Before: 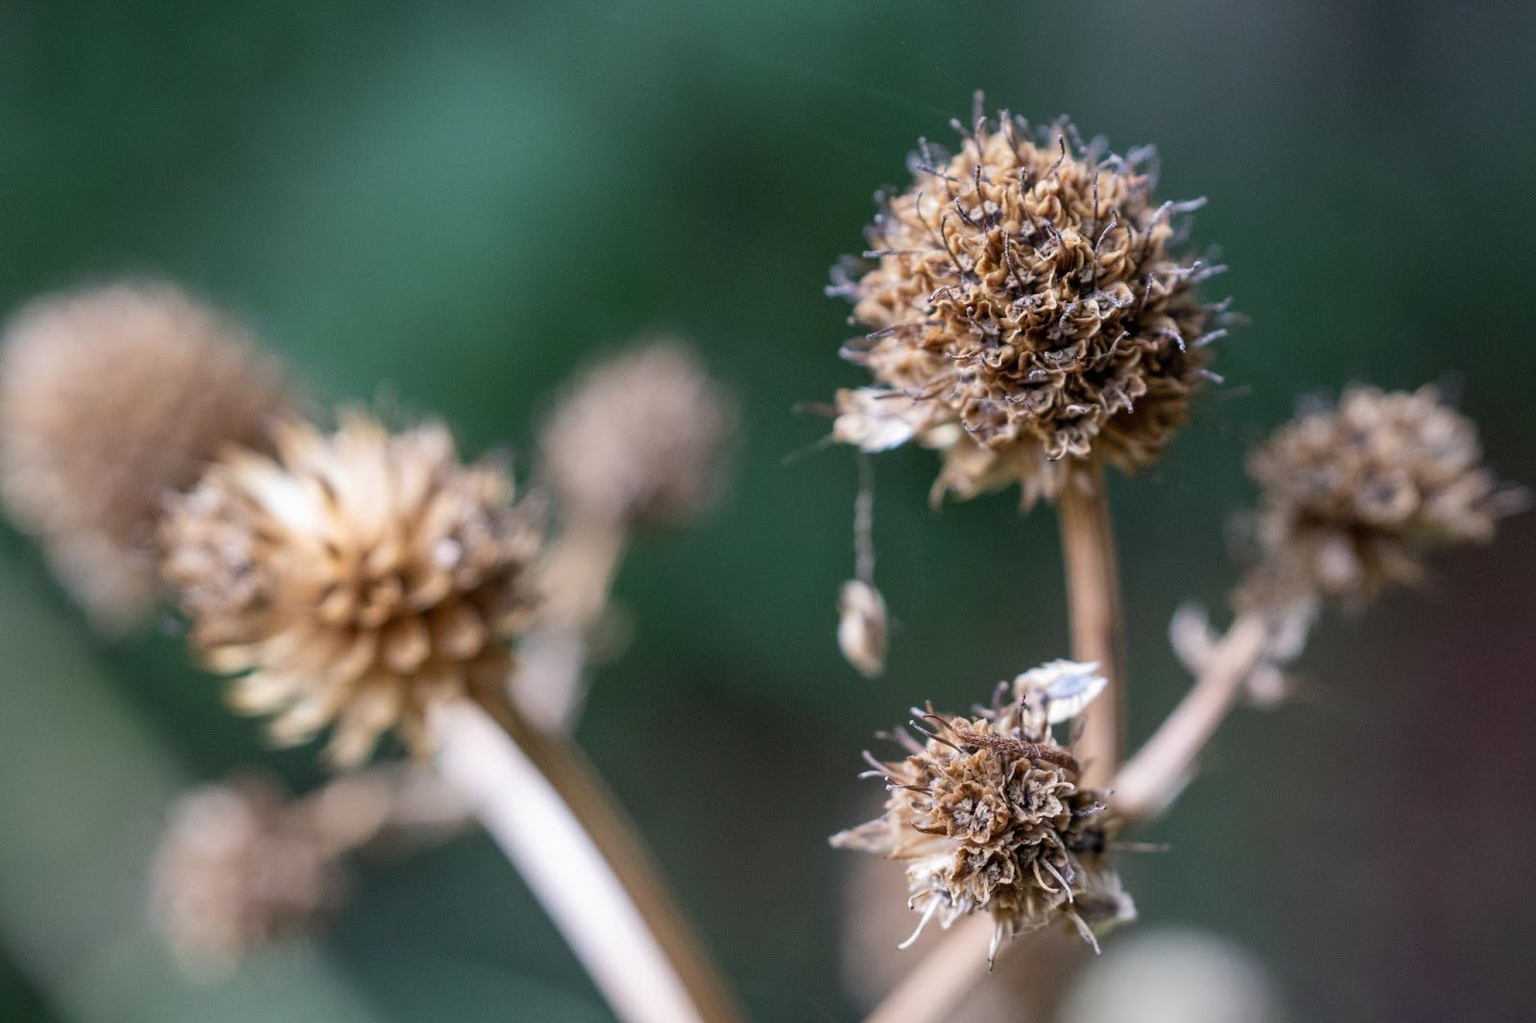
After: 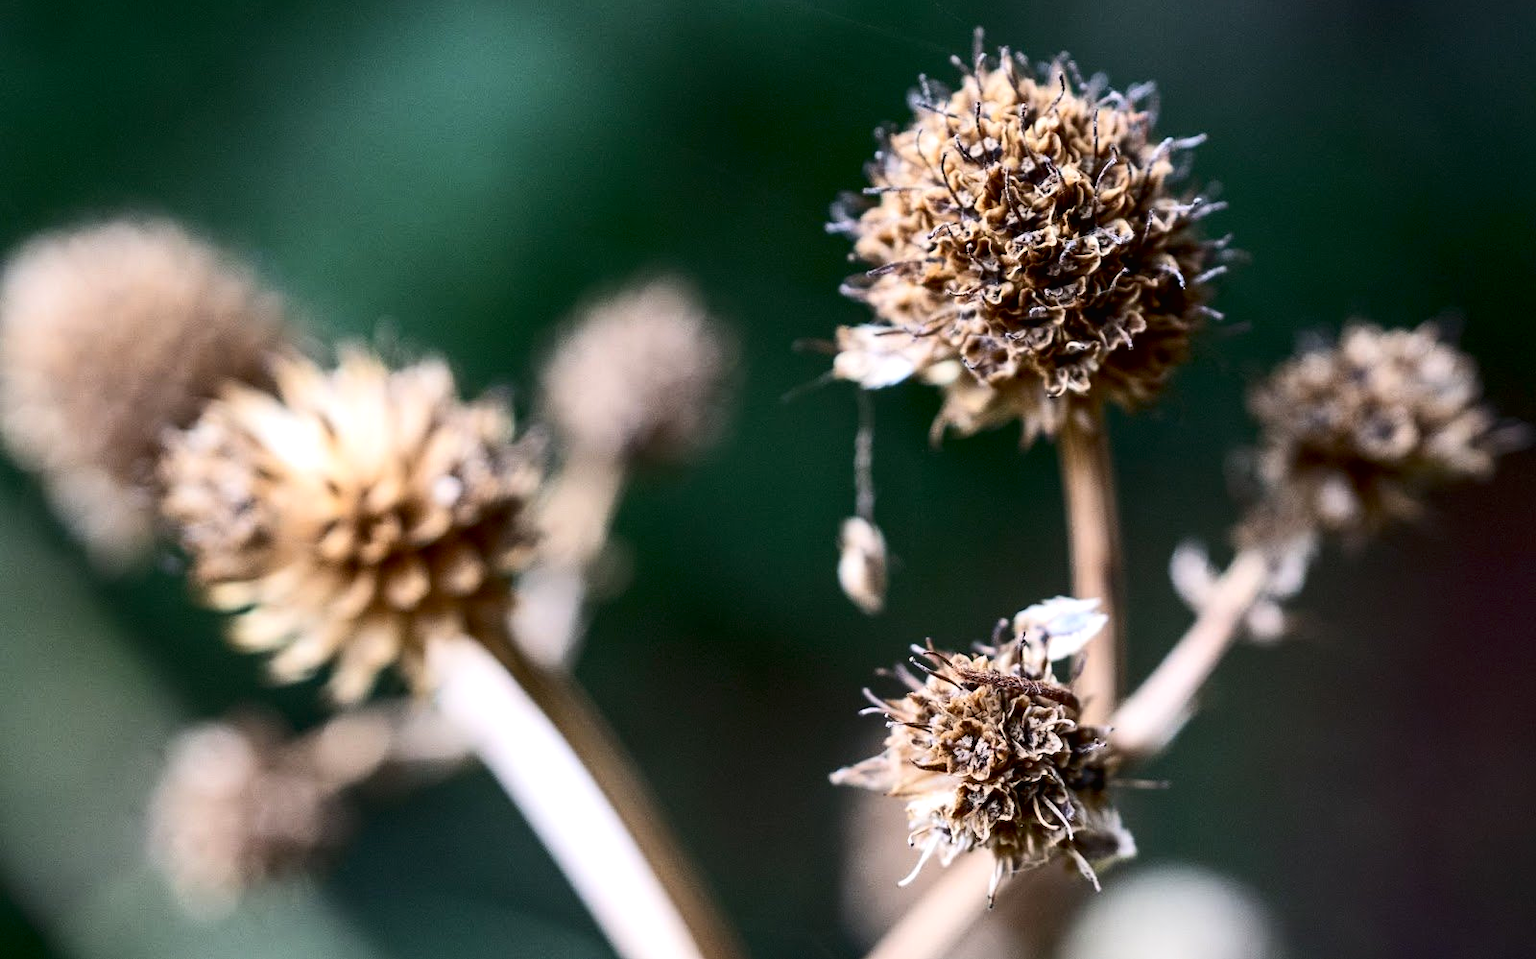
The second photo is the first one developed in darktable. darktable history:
crop and rotate: top 6.25%
contrast brightness saturation: contrast 0.22
tone equalizer: -8 EV -0.417 EV, -7 EV -0.389 EV, -6 EV -0.333 EV, -5 EV -0.222 EV, -3 EV 0.222 EV, -2 EV 0.333 EV, -1 EV 0.389 EV, +0 EV 0.417 EV, edges refinement/feathering 500, mask exposure compensation -1.57 EV, preserve details no
local contrast: mode bilateral grid, contrast 100, coarseness 100, detail 91%, midtone range 0.2
exposure: black level correction 0.011, compensate highlight preservation false
